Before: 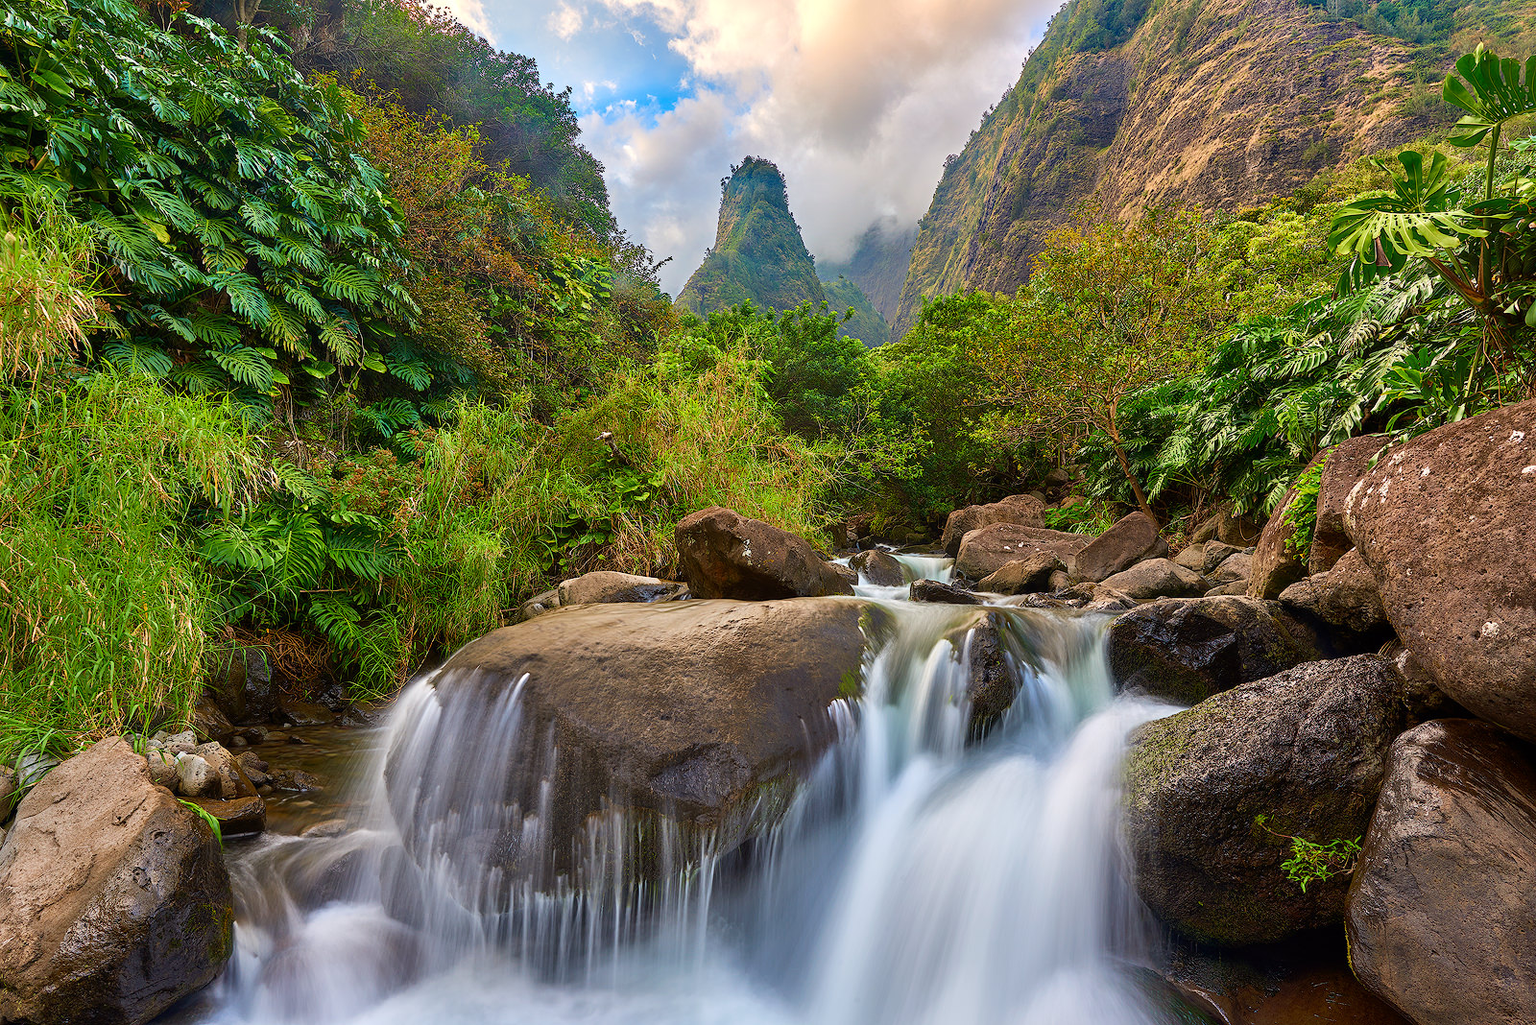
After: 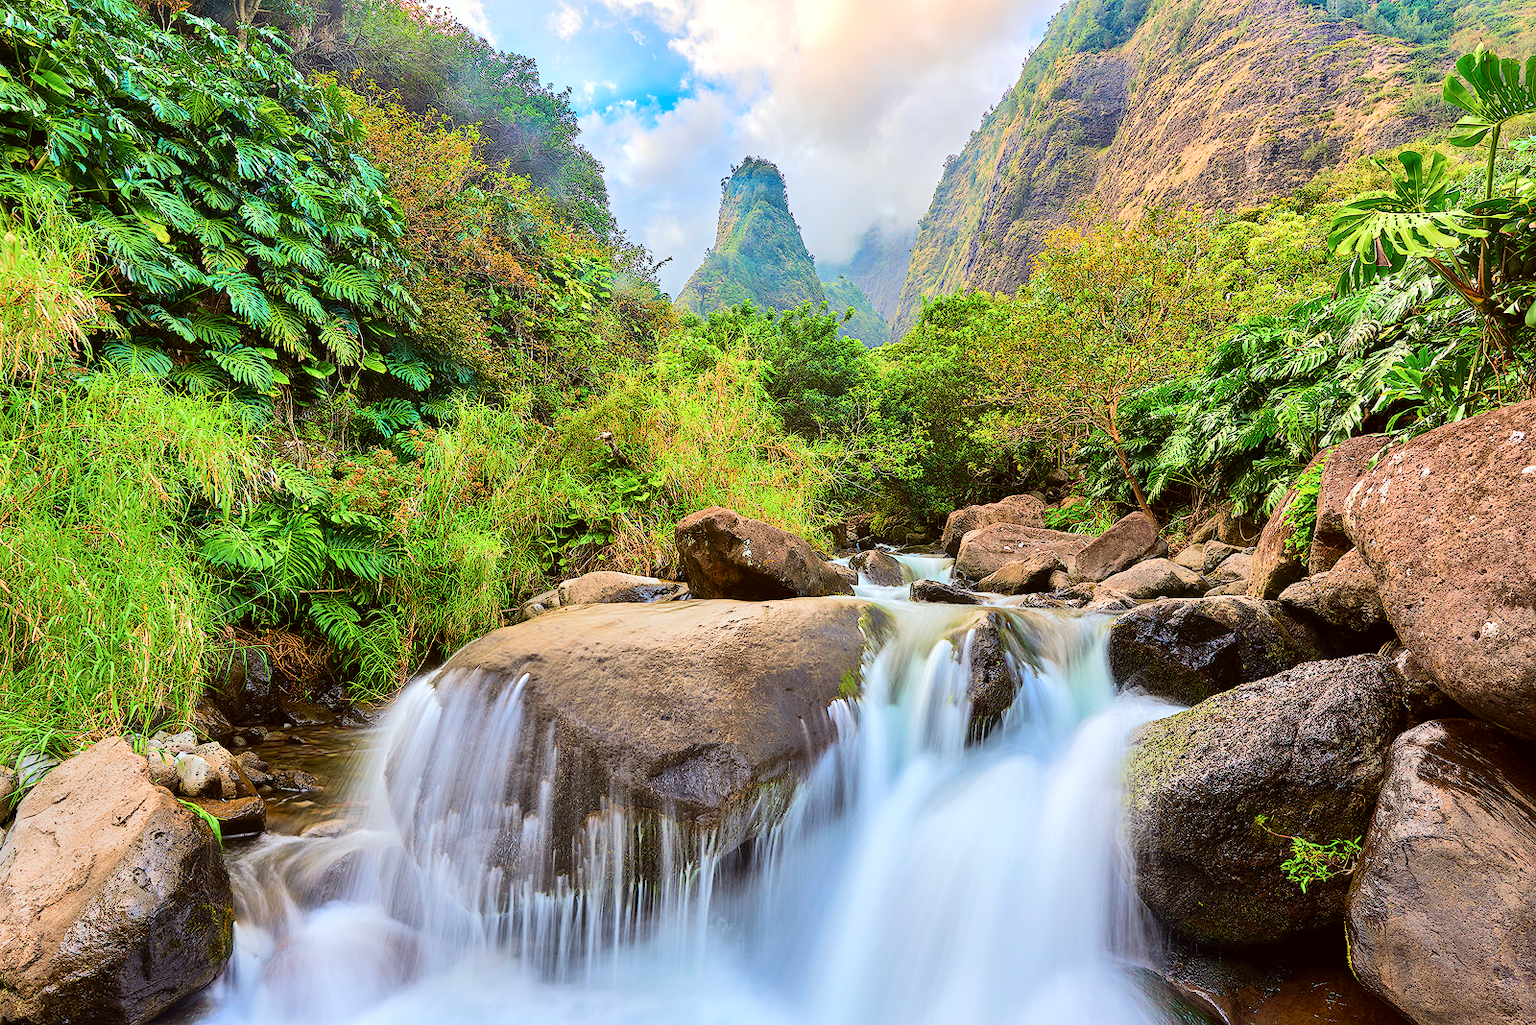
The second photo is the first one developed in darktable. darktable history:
tone equalizer: -7 EV 0.142 EV, -6 EV 0.594 EV, -5 EV 1.13 EV, -4 EV 1.32 EV, -3 EV 1.16 EV, -2 EV 0.6 EV, -1 EV 0.163 EV, edges refinement/feathering 500, mask exposure compensation -1.57 EV, preserve details no
color correction: highlights a* -3.5, highlights b* -6.67, shadows a* 2.96, shadows b* 5.51
